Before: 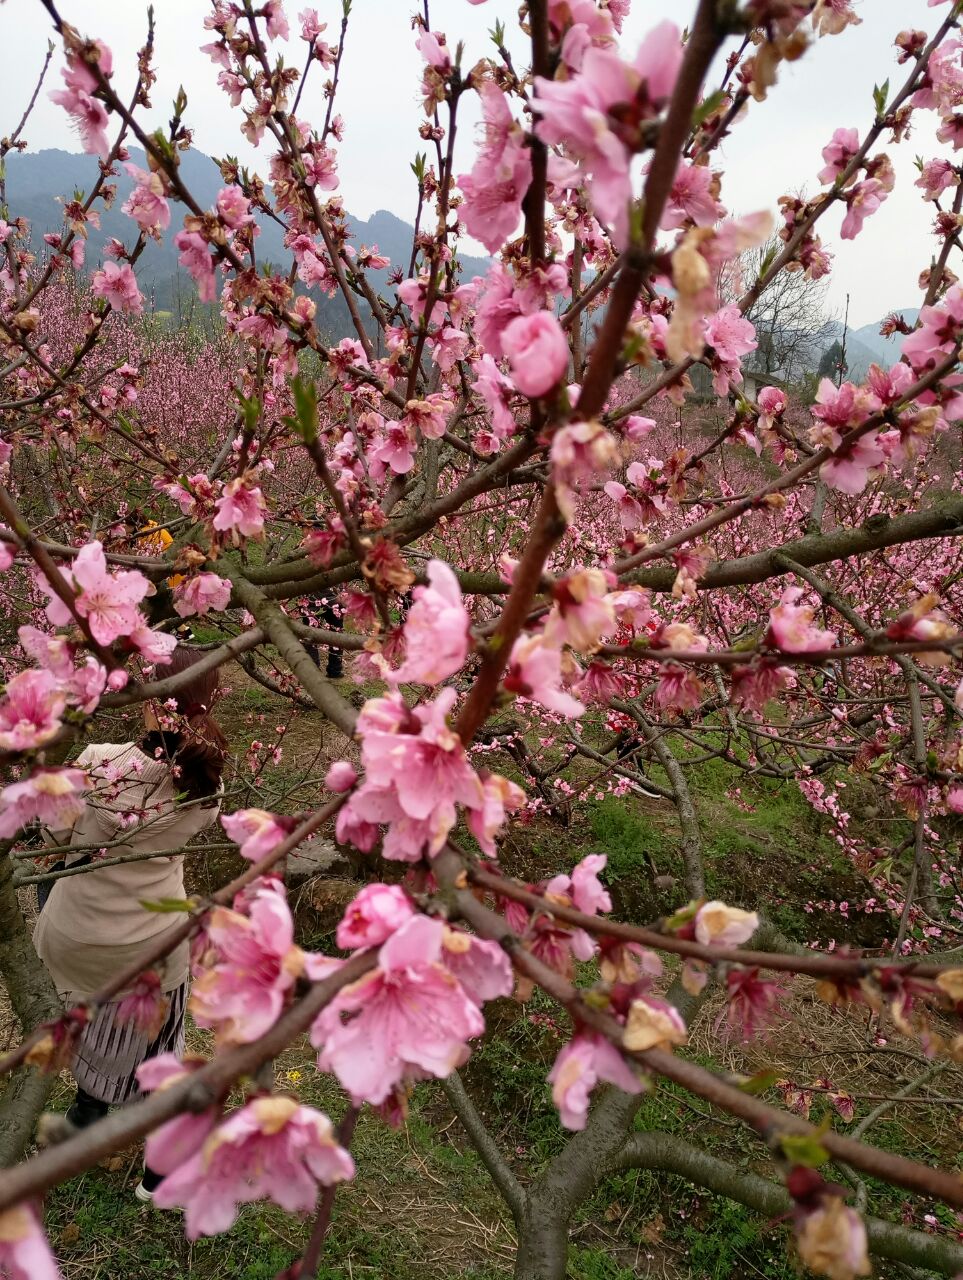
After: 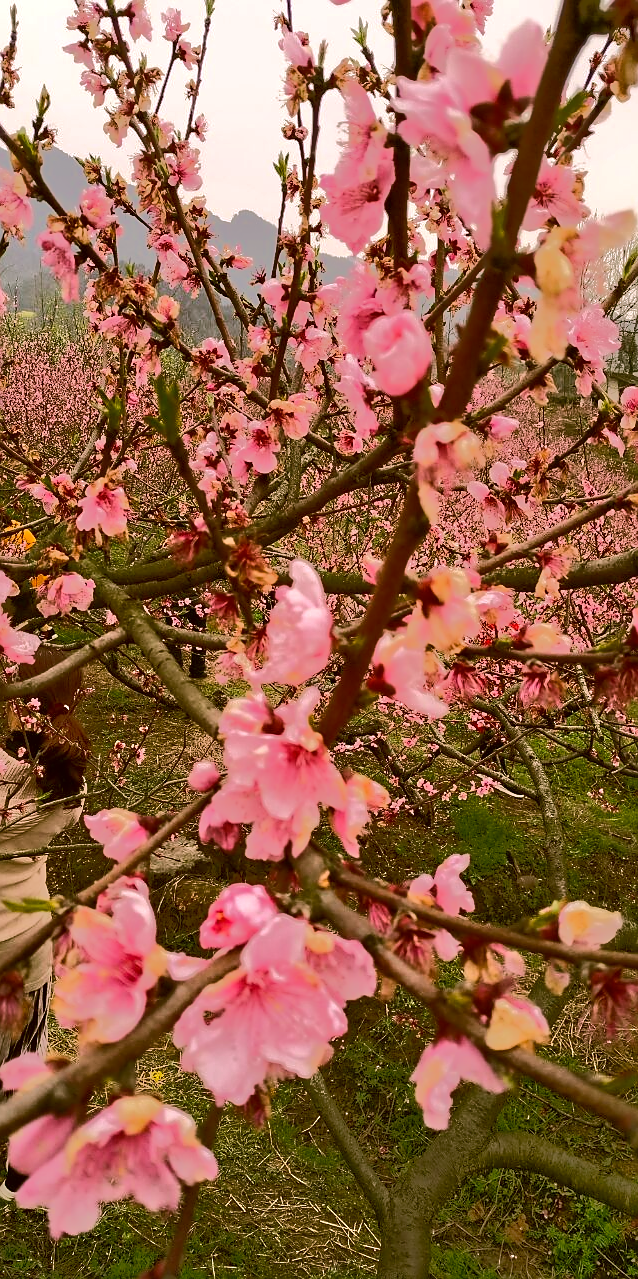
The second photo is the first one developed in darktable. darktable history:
color correction: highlights a* 8.2, highlights b* 15.73, shadows a* -0.461, shadows b* 26.15
sharpen: radius 1.045
color calibration: illuminant as shot in camera, x 0.358, y 0.373, temperature 4628.91 K
tone equalizer: -7 EV -0.651 EV, -6 EV 0.975 EV, -5 EV -0.432 EV, -4 EV 0.412 EV, -3 EV 0.434 EV, -2 EV 0.135 EV, -1 EV -0.134 EV, +0 EV -0.383 EV, edges refinement/feathering 500, mask exposure compensation -1.57 EV, preserve details guided filter
crop and rotate: left 14.321%, right 19.358%
